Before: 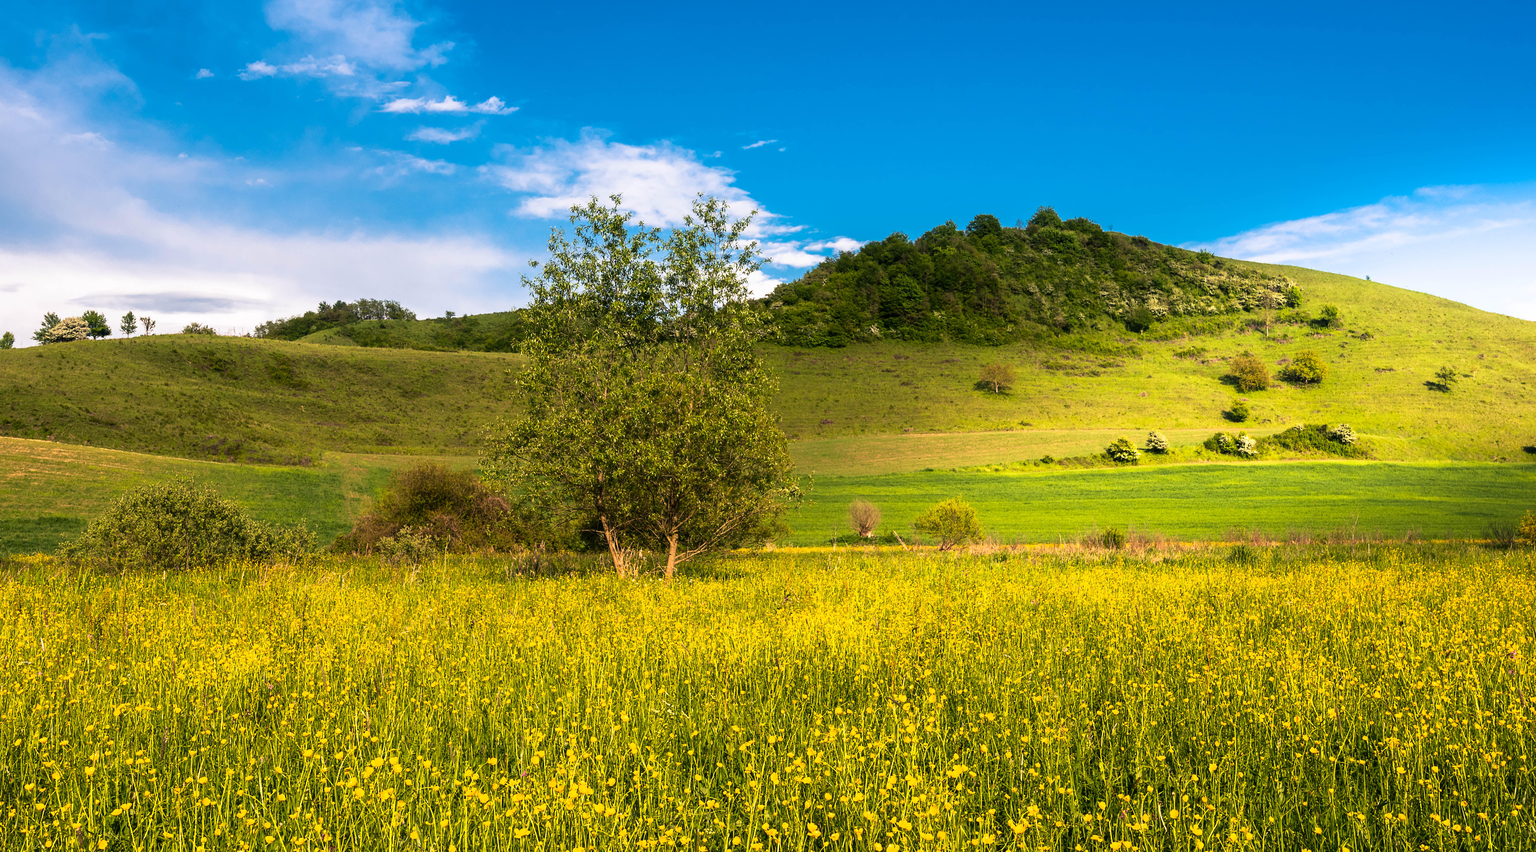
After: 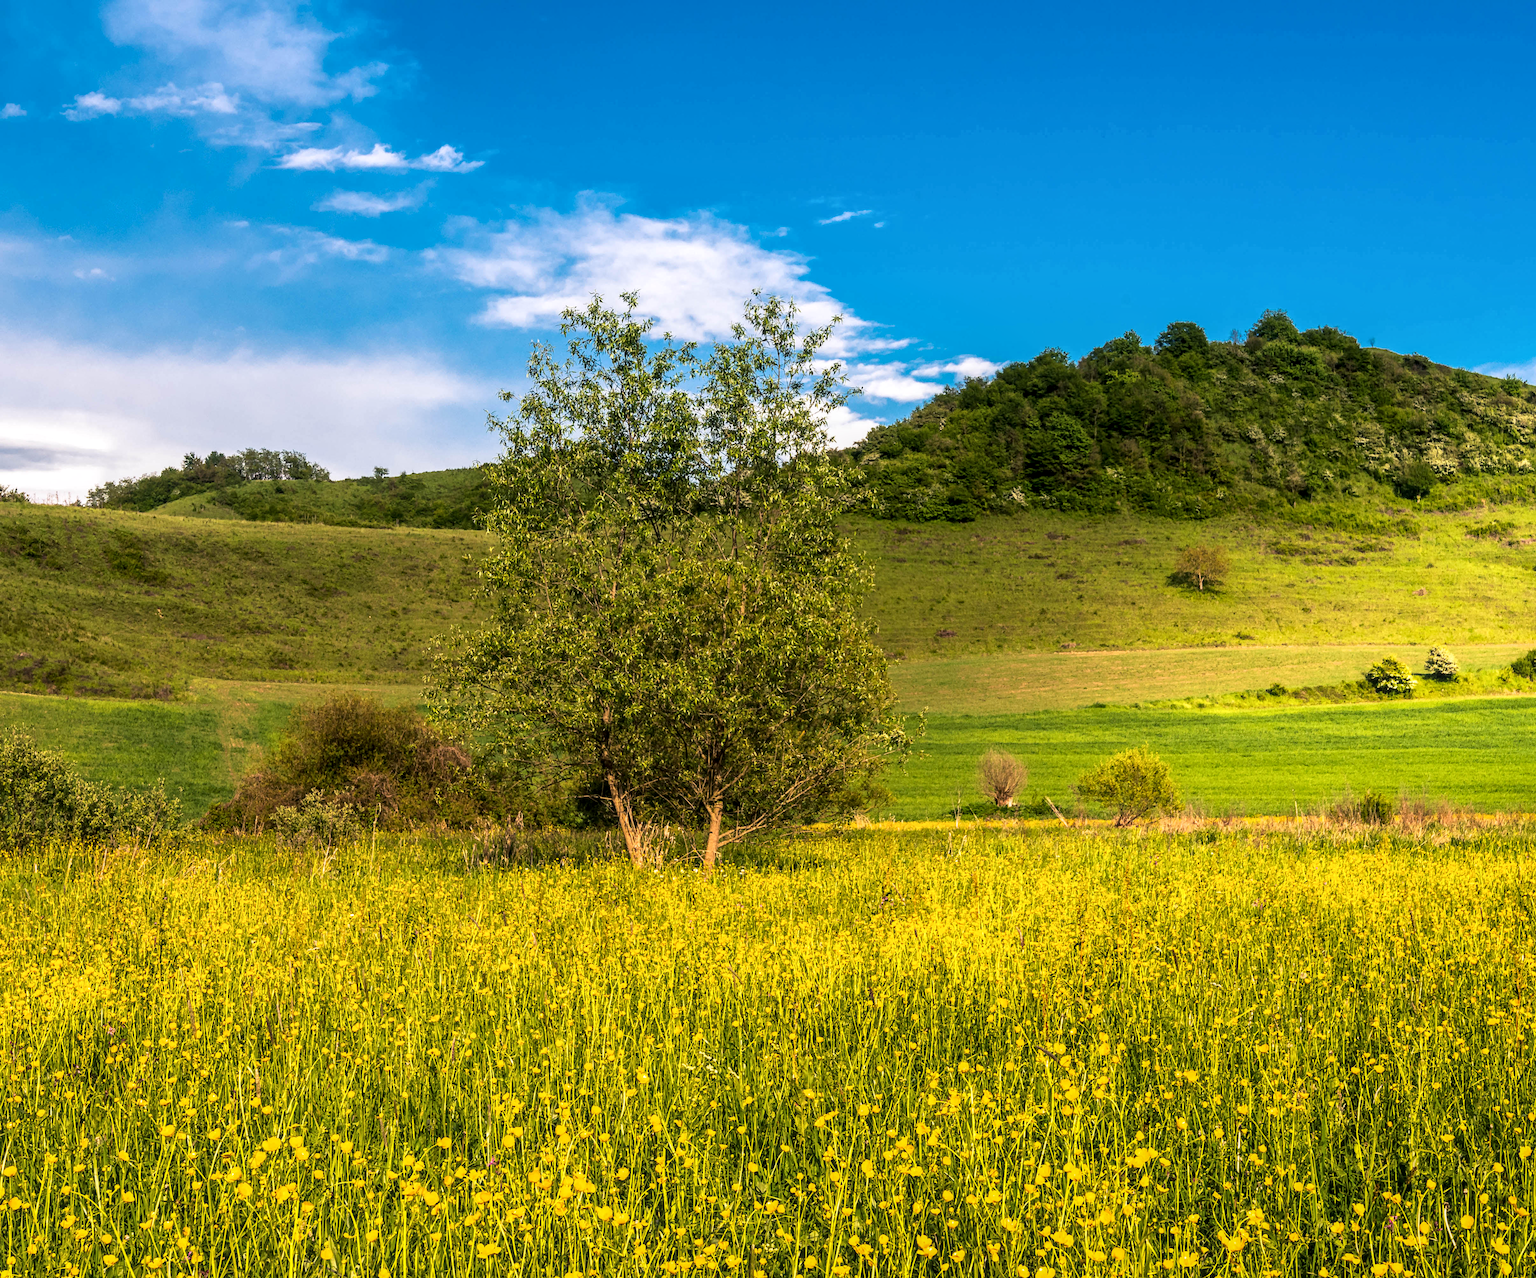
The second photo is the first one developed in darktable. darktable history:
crop and rotate: left 12.803%, right 20.542%
local contrast: on, module defaults
shadows and highlights: shadows 24.82, highlights -23.16, highlights color adjustment 0.846%
